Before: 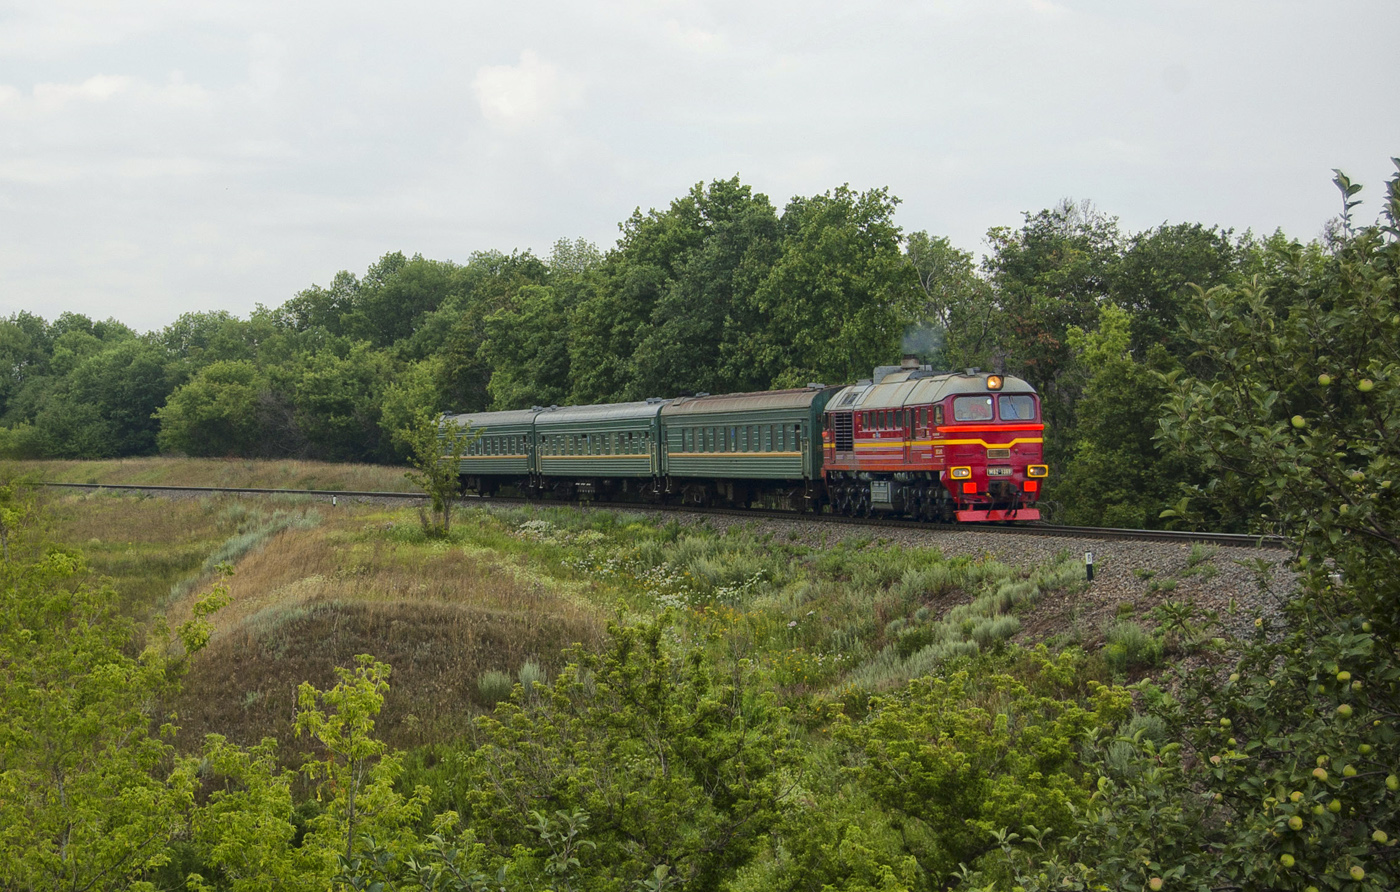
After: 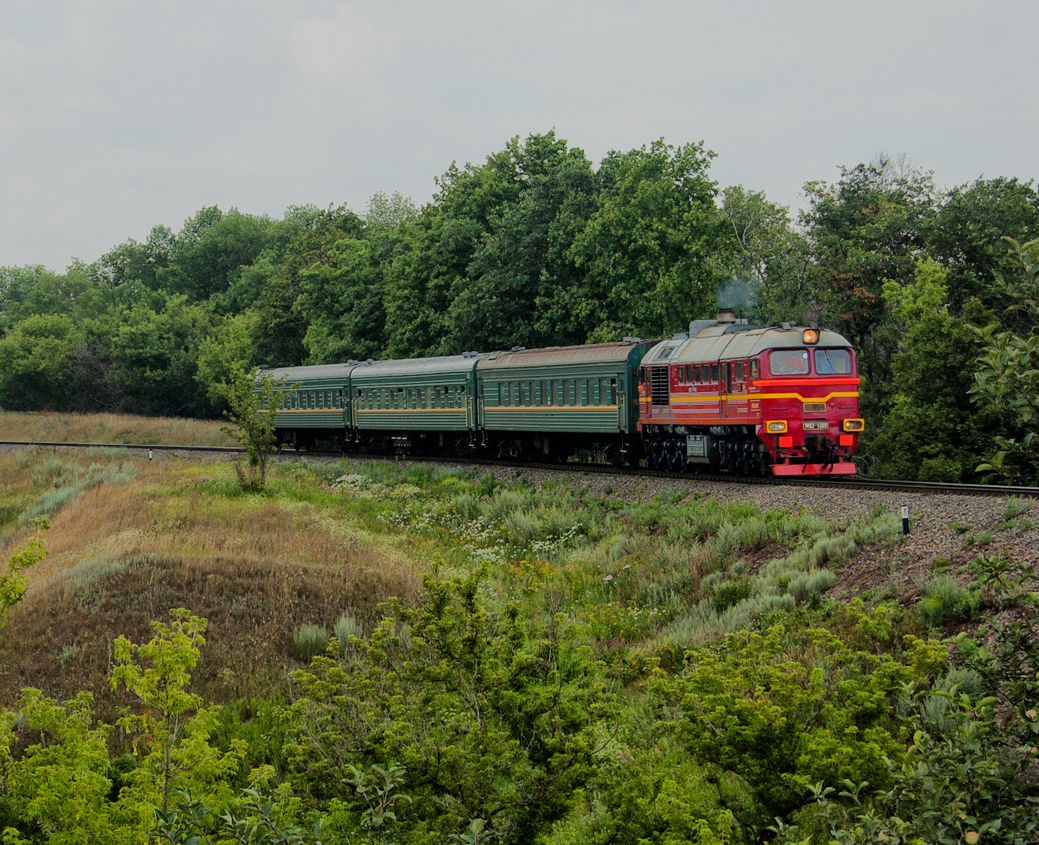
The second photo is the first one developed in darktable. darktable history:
filmic rgb: black relative exposure -7.15 EV, white relative exposure 5.36 EV, hardness 3.02
crop and rotate: left 13.15%, top 5.251%, right 12.609%
